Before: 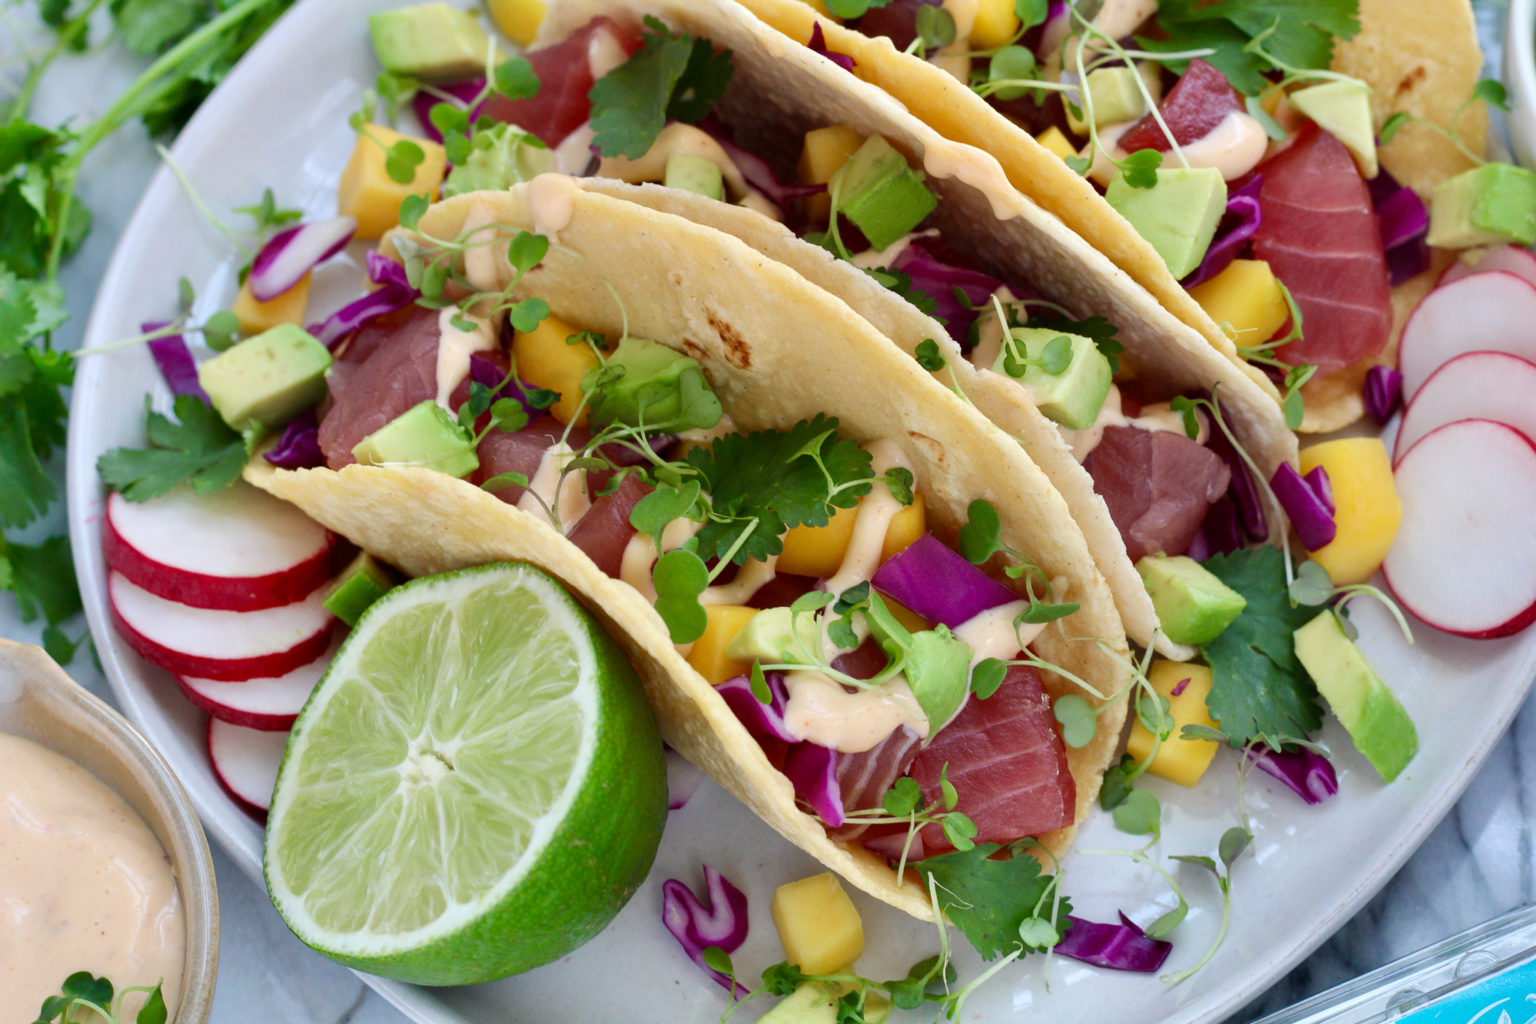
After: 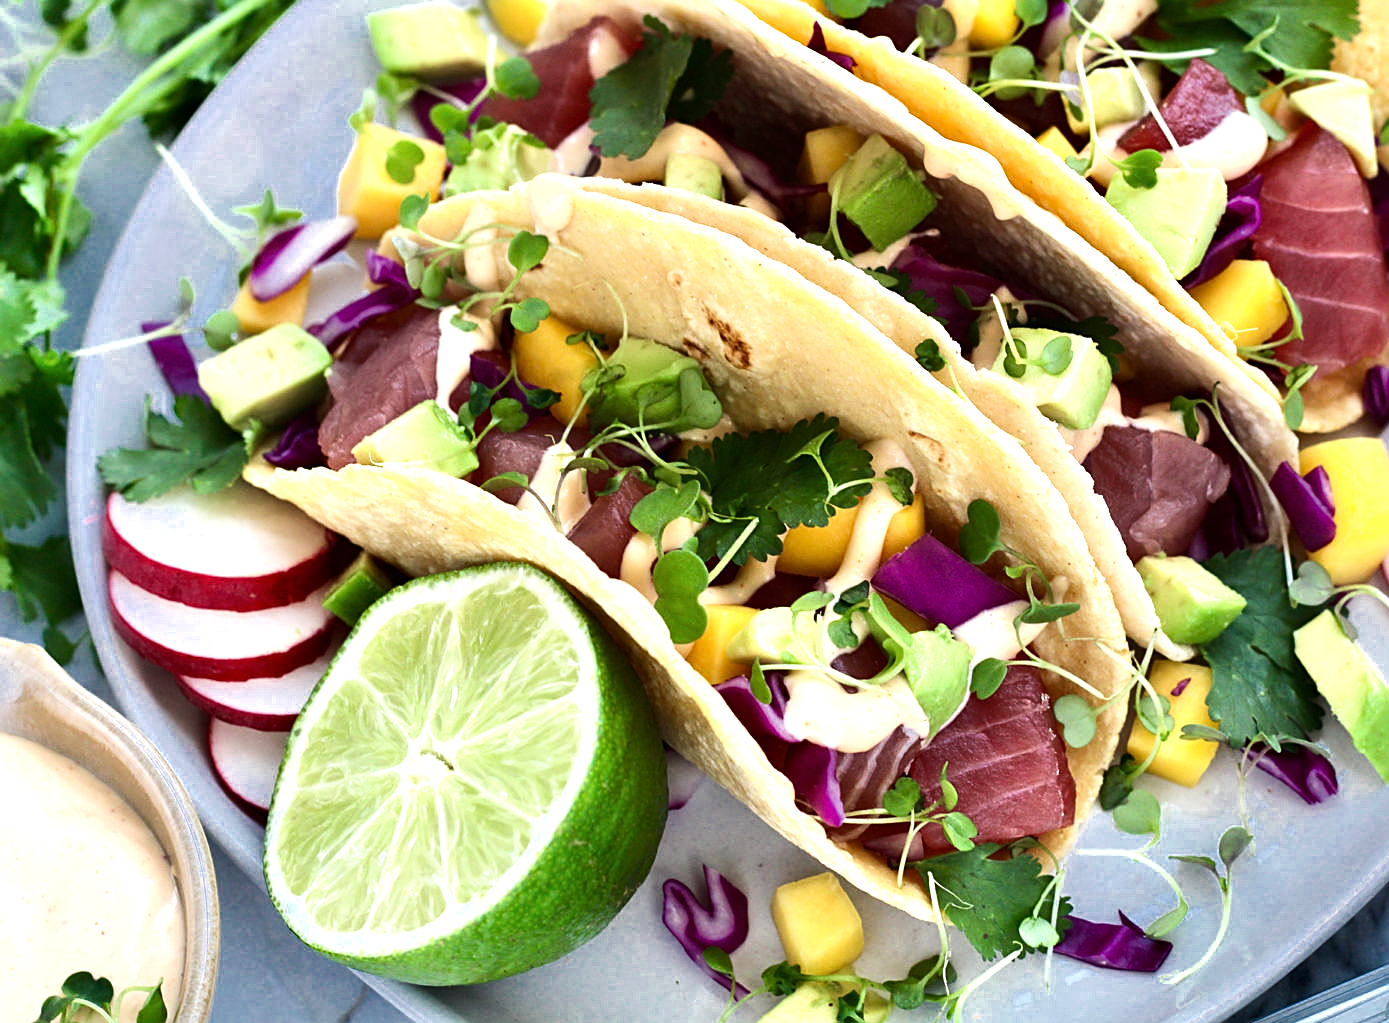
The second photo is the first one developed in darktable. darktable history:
tone equalizer: -8 EV -1.08 EV, -7 EV -1.01 EV, -6 EV -0.867 EV, -5 EV -0.578 EV, -3 EV 0.578 EV, -2 EV 0.867 EV, -1 EV 1.01 EV, +0 EV 1.08 EV, edges refinement/feathering 500, mask exposure compensation -1.57 EV, preserve details no
sharpen: on, module defaults
color zones: curves: ch0 [(0, 0.497) (0.143, 0.5) (0.286, 0.5) (0.429, 0.483) (0.571, 0.116) (0.714, -0.006) (0.857, 0.28) (1, 0.497)]
crop: right 9.509%, bottom 0.031%
